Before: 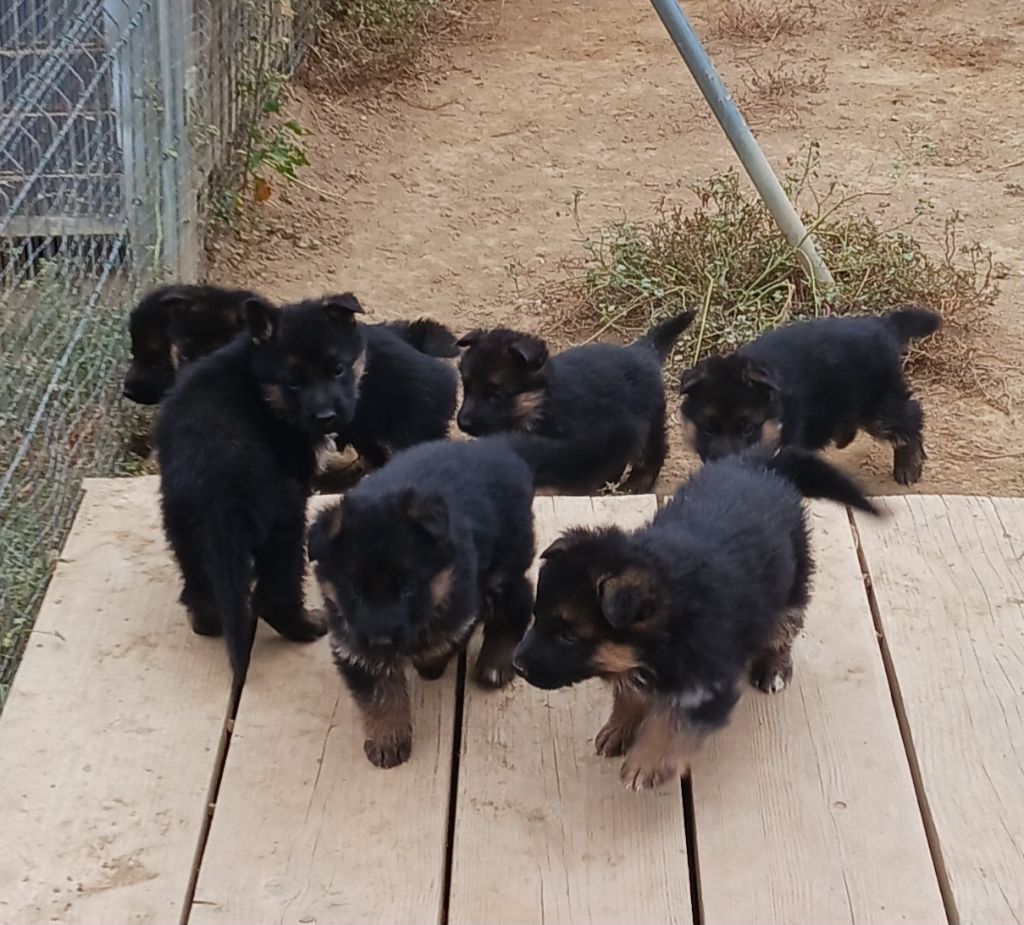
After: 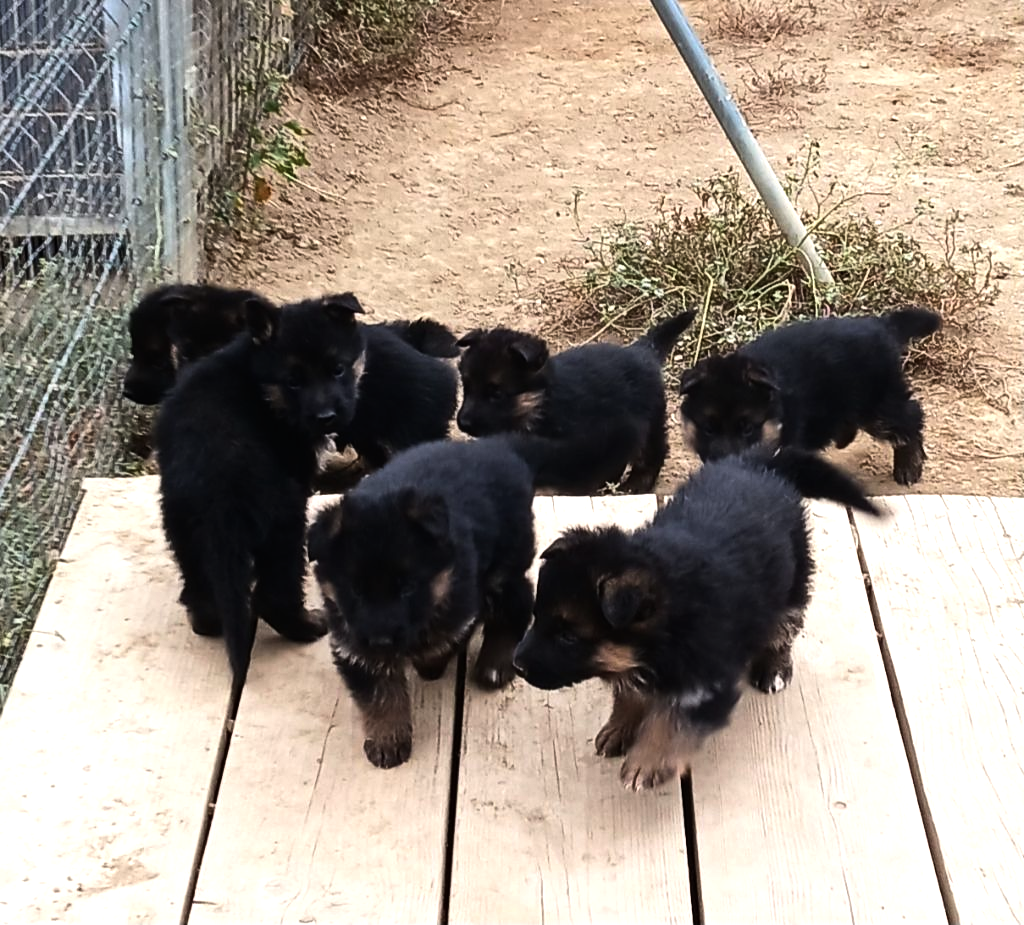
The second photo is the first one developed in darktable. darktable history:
tone equalizer: -8 EV -1.09 EV, -7 EV -1.04 EV, -6 EV -0.901 EV, -5 EV -0.546 EV, -3 EV 0.6 EV, -2 EV 0.889 EV, -1 EV 0.994 EV, +0 EV 1.06 EV, edges refinement/feathering 500, mask exposure compensation -1.57 EV, preserve details no
